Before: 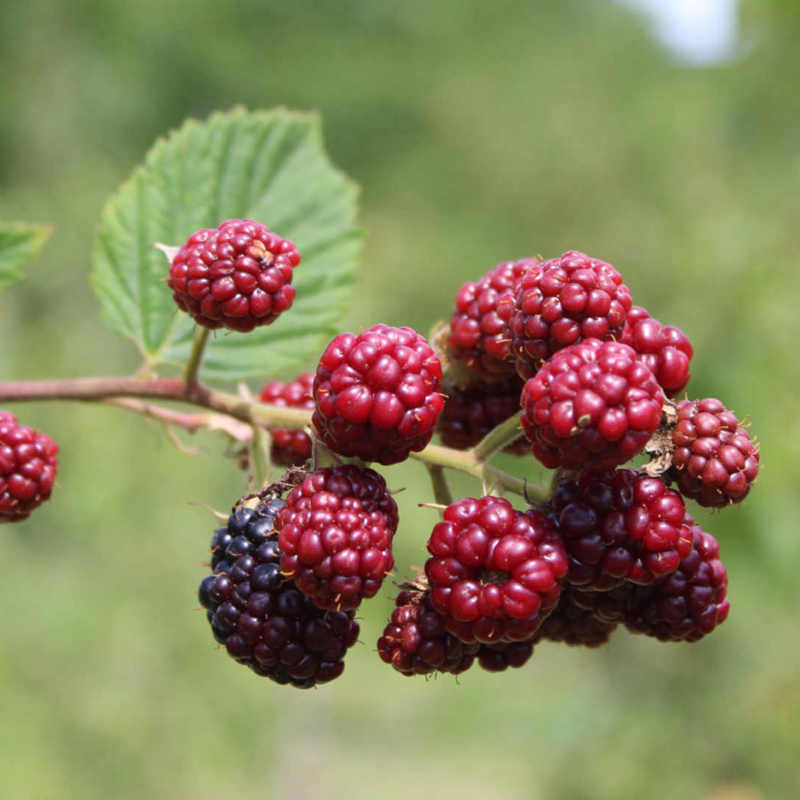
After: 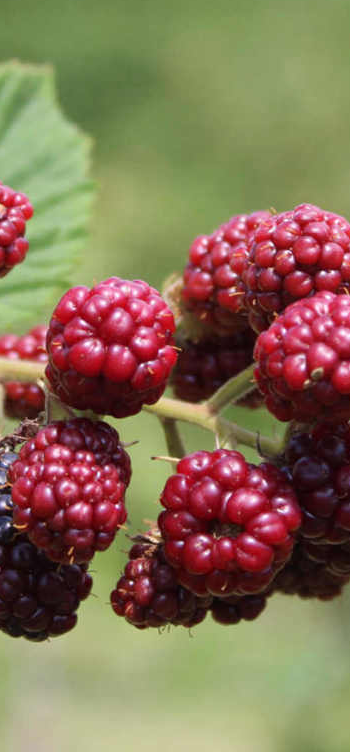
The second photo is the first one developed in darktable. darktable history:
crop: left 33.462%, top 5.976%, right 22.747%
